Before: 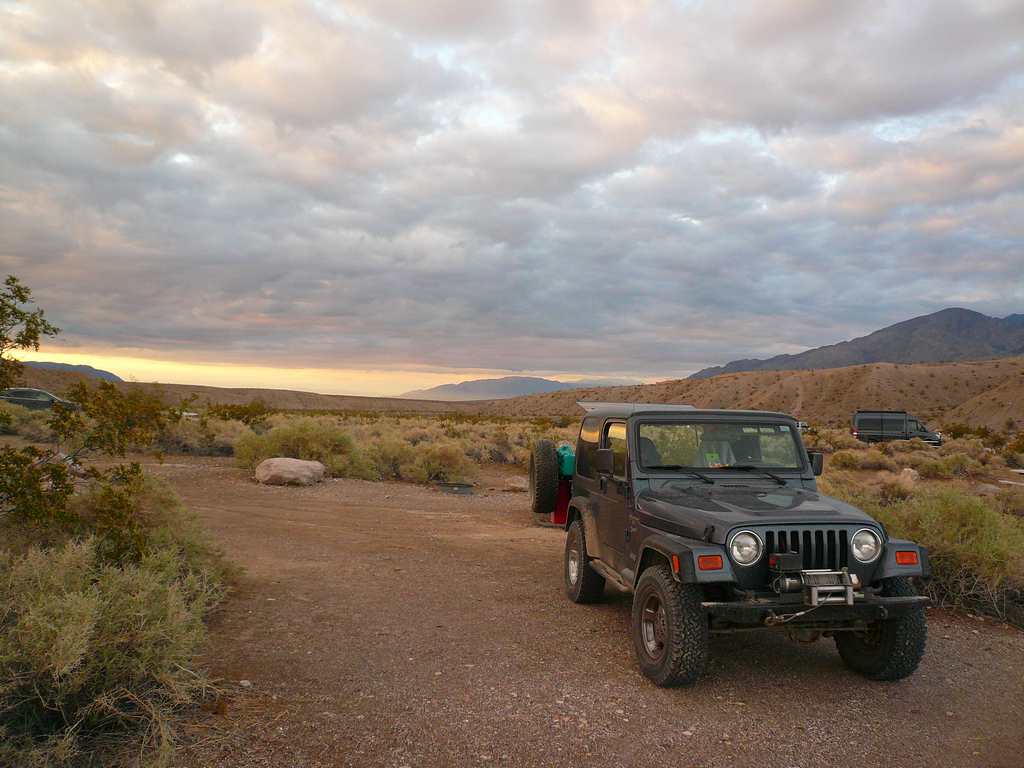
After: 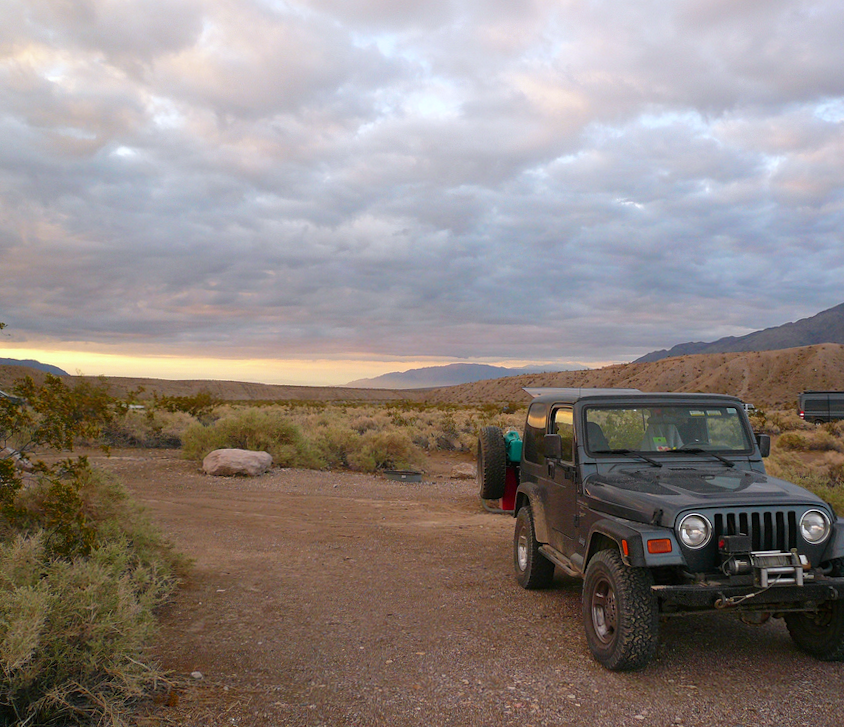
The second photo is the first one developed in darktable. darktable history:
crop and rotate: angle 1°, left 4.281%, top 0.642%, right 11.383%, bottom 2.486%
white balance: red 0.984, blue 1.059
